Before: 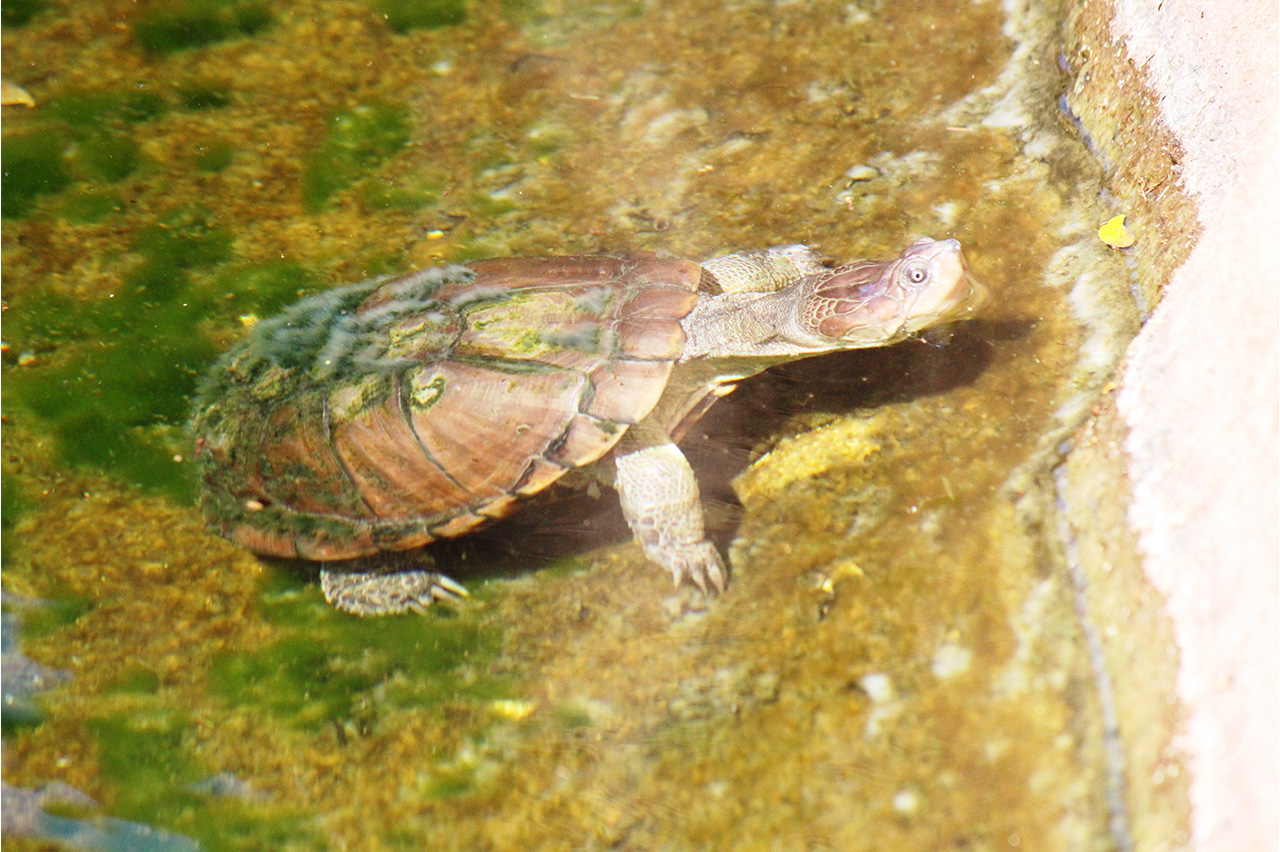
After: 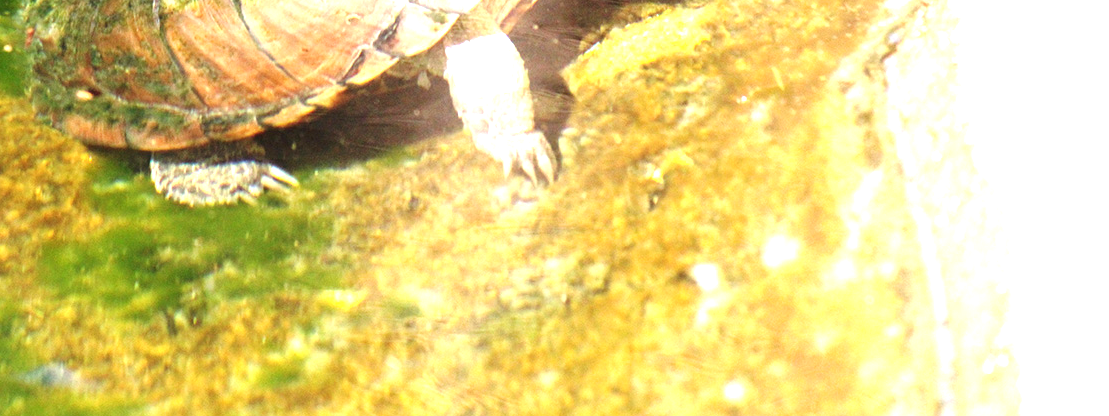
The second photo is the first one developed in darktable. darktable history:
crop and rotate: left 13.306%, top 48.129%, bottom 2.928%
exposure: black level correction 0, exposure 1.1 EV, compensate highlight preservation false
